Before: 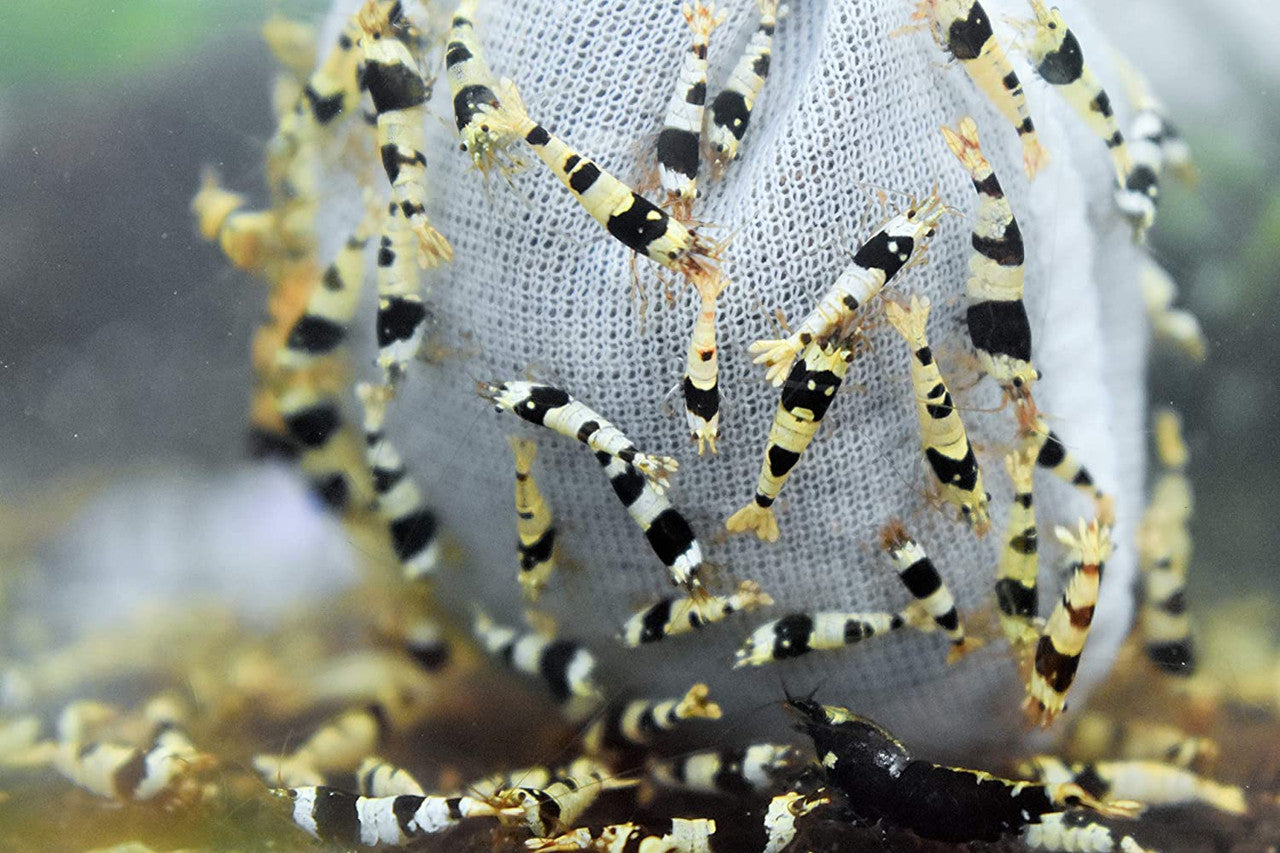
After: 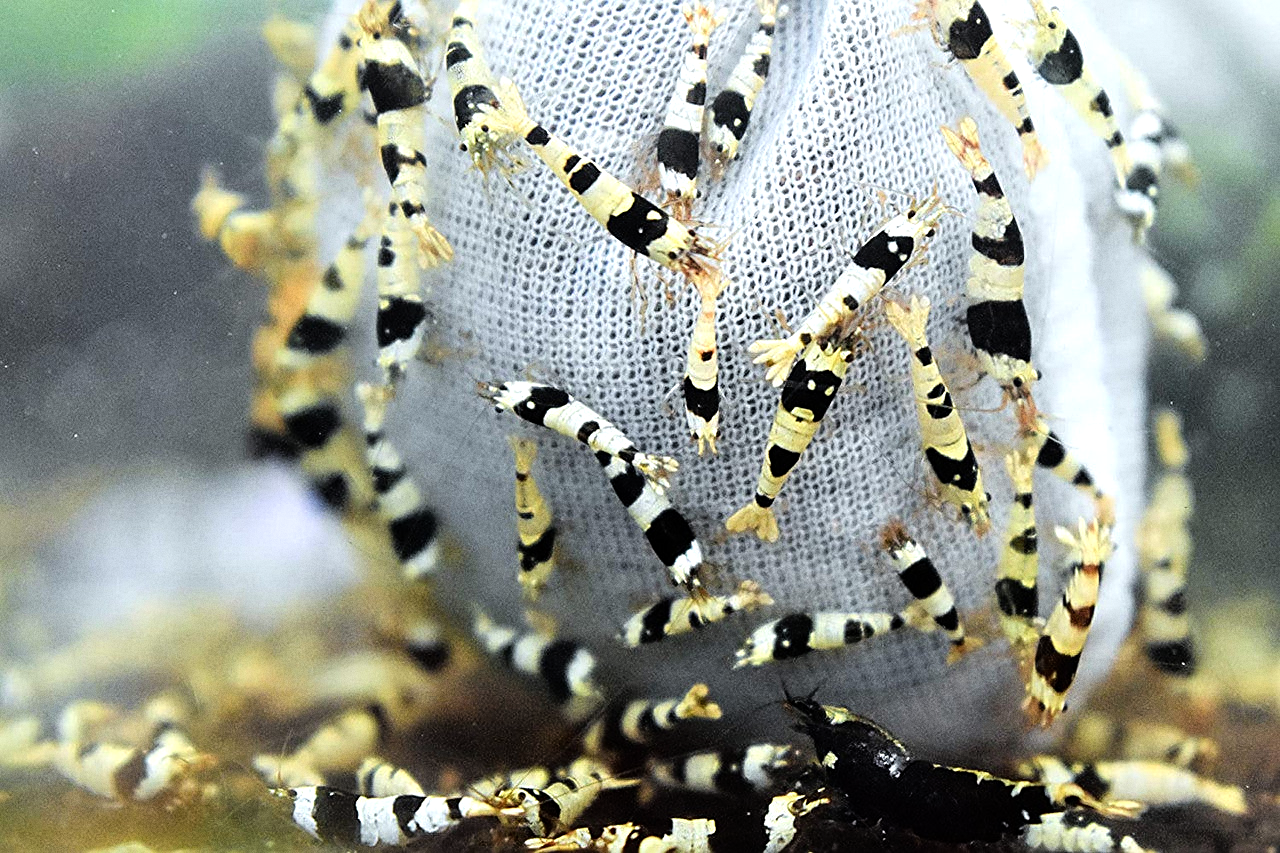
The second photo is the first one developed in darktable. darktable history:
sharpen: on, module defaults
tone equalizer: -8 EV -0.417 EV, -7 EV -0.389 EV, -6 EV -0.333 EV, -5 EV -0.222 EV, -3 EV 0.222 EV, -2 EV 0.333 EV, -1 EV 0.389 EV, +0 EV 0.417 EV, edges refinement/feathering 500, mask exposure compensation -1.57 EV, preserve details no
rgb curve: curves: ch0 [(0, 0) (0.136, 0.078) (0.262, 0.245) (0.414, 0.42) (1, 1)], compensate middle gray true, preserve colors basic power
grain: on, module defaults
